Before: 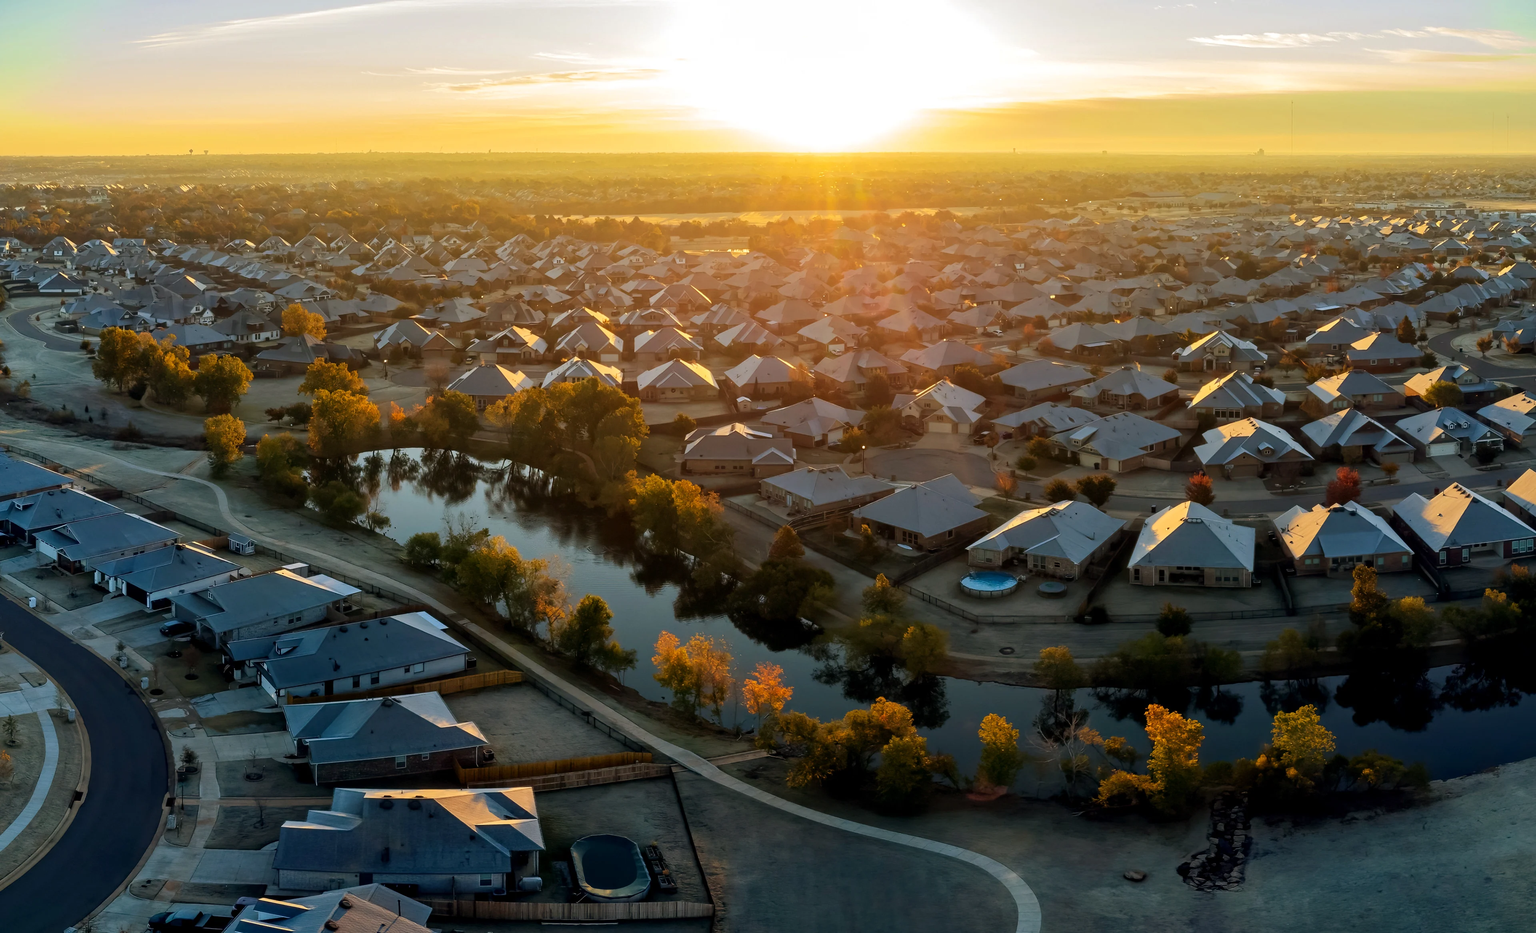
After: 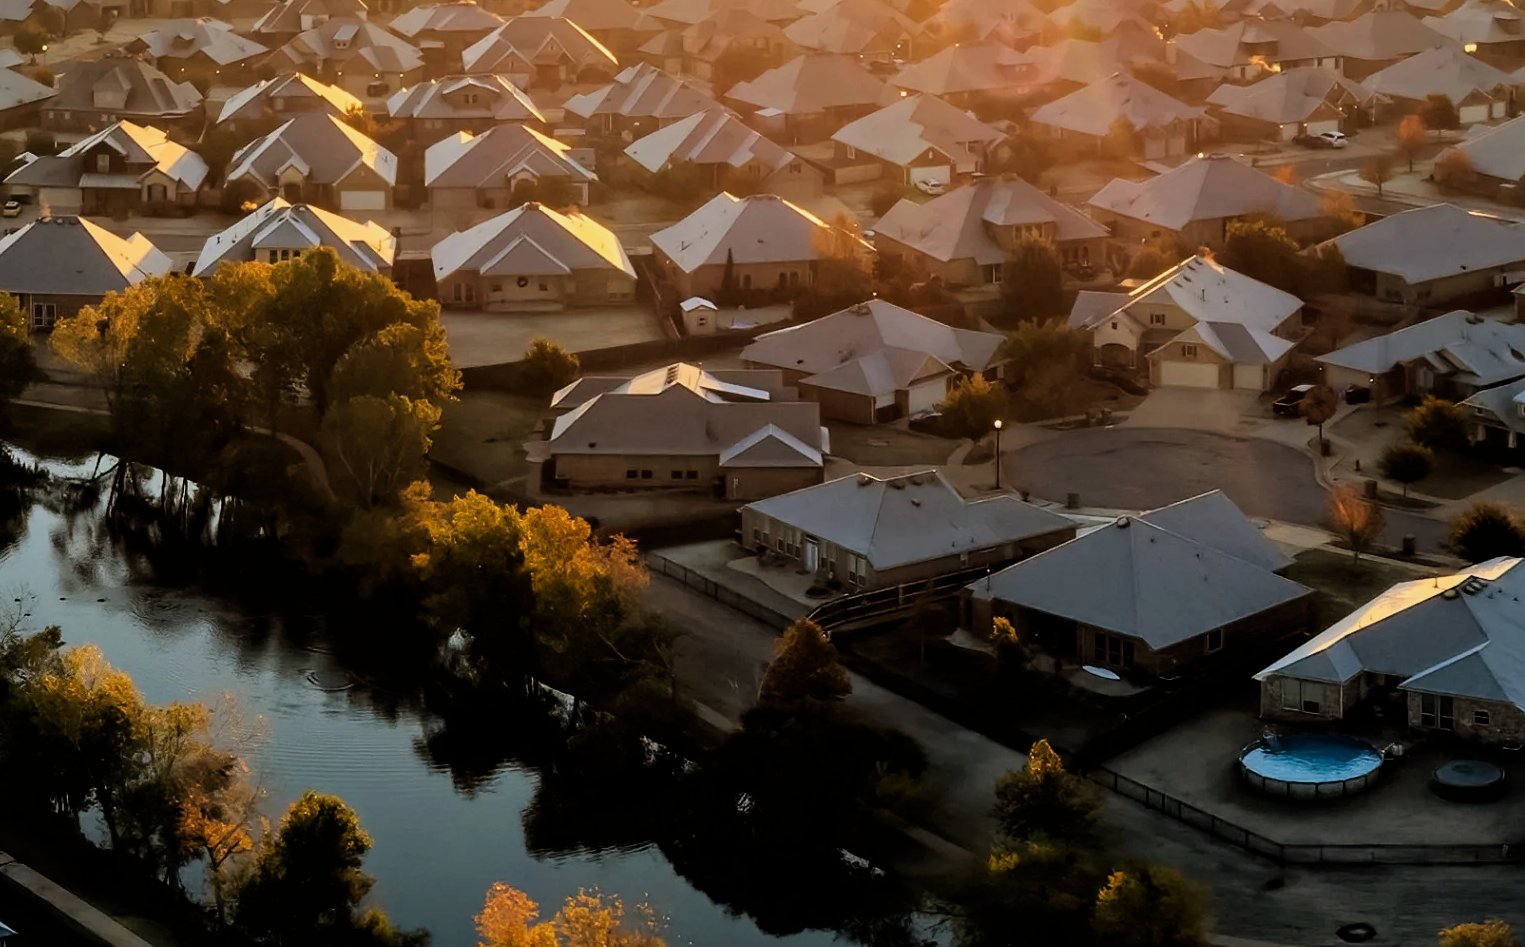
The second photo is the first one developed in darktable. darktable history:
crop: left 30.239%, top 29.764%, right 30.024%, bottom 29.62%
filmic rgb: black relative exposure -5.13 EV, white relative exposure 3.17 EV, hardness 3.46, contrast 1.188, highlights saturation mix -48.64%
